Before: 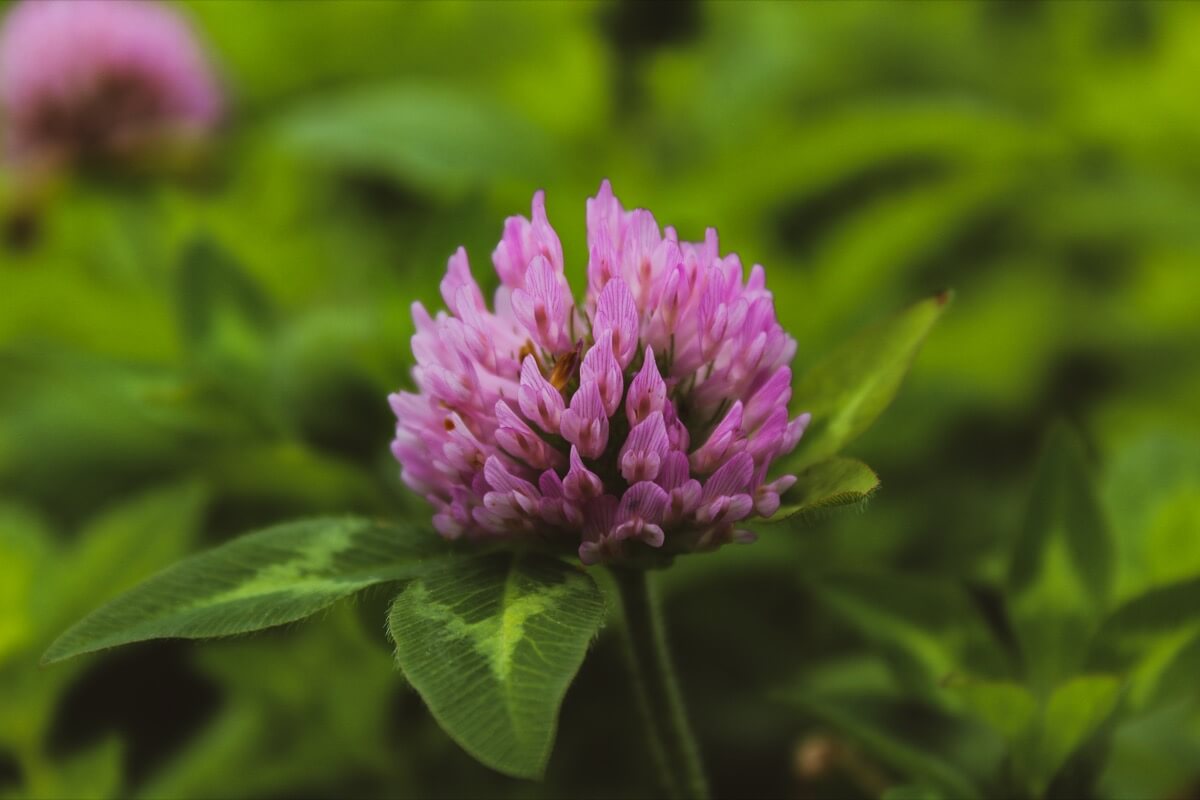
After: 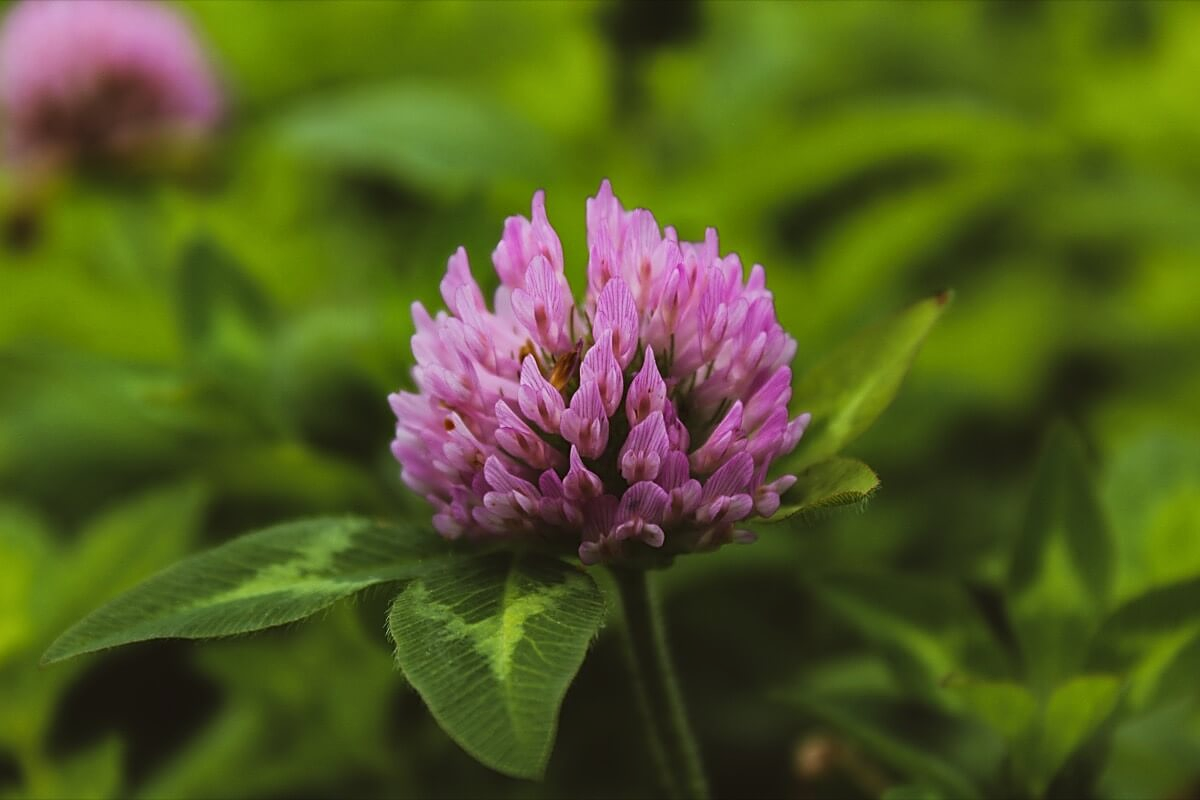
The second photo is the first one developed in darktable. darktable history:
sharpen: on, module defaults
contrast brightness saturation: contrast 0.073
